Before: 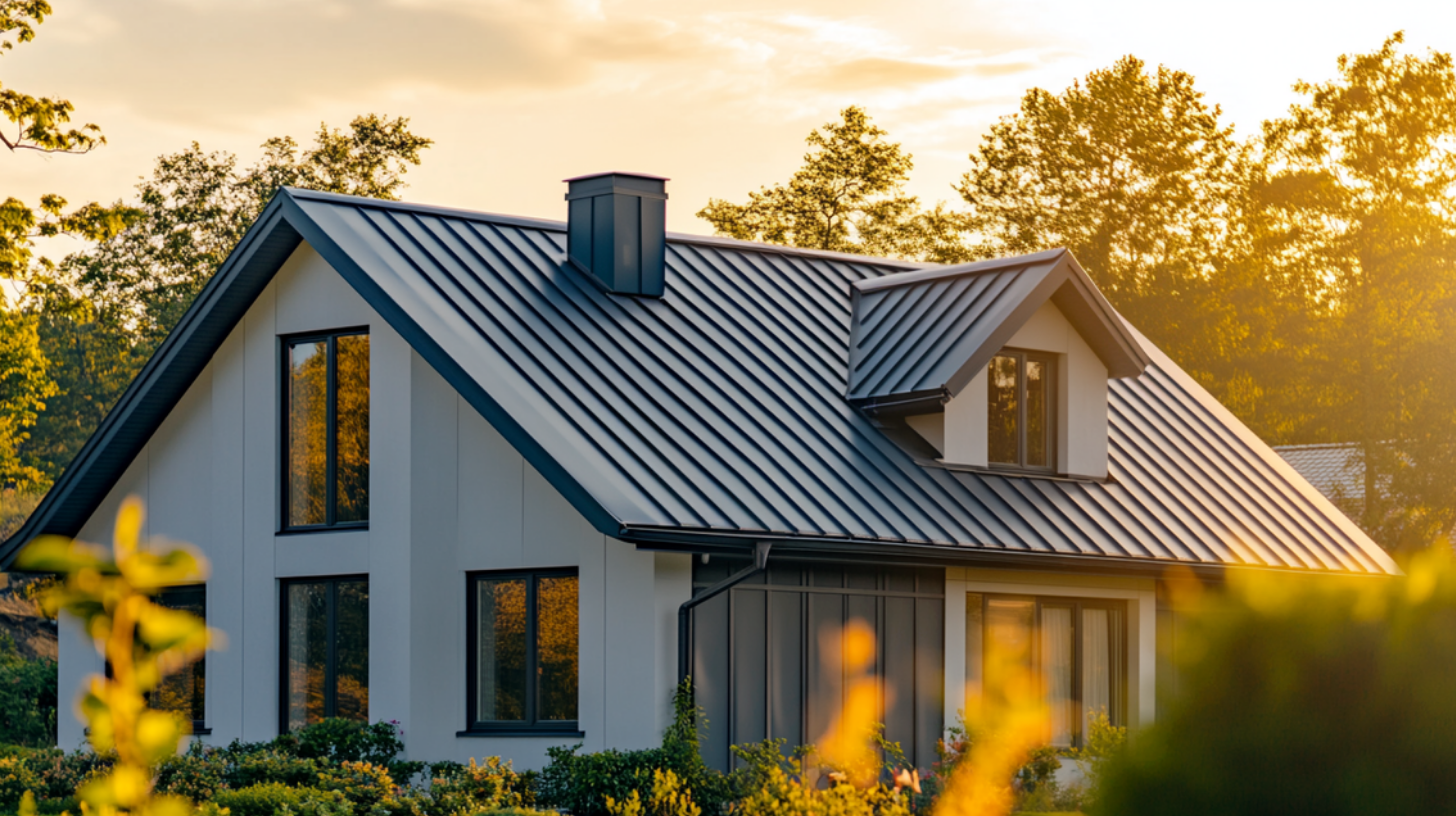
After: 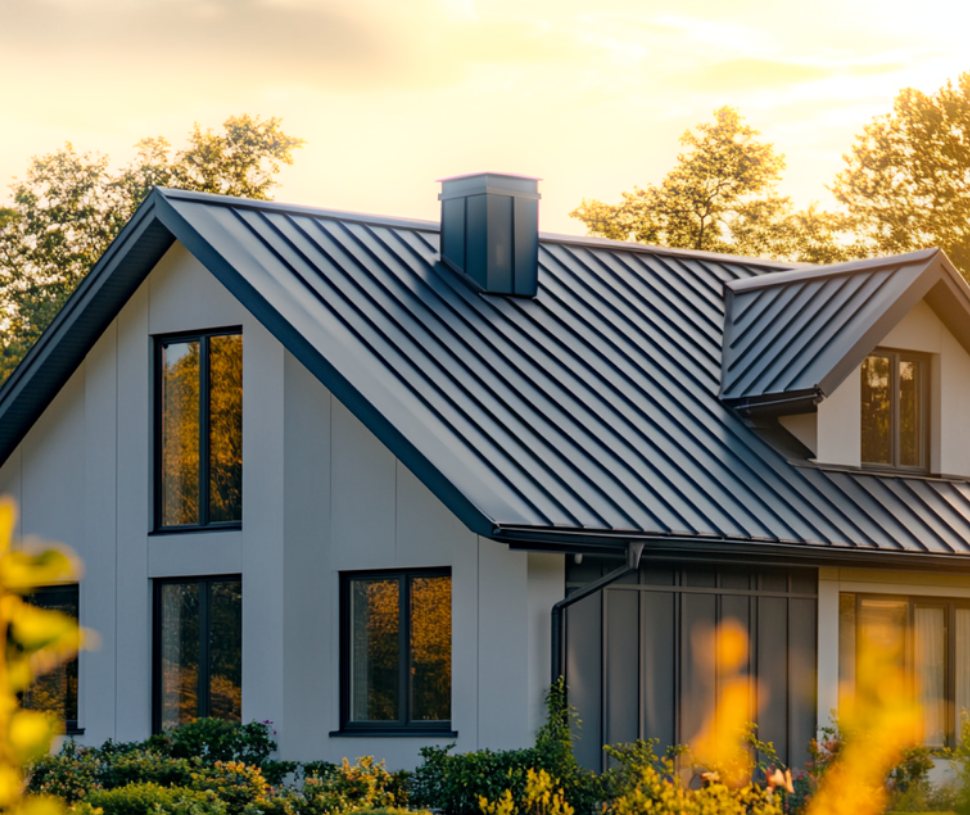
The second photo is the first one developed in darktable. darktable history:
bloom: size 5%, threshold 95%, strength 15%
crop and rotate: left 8.786%, right 24.548%
